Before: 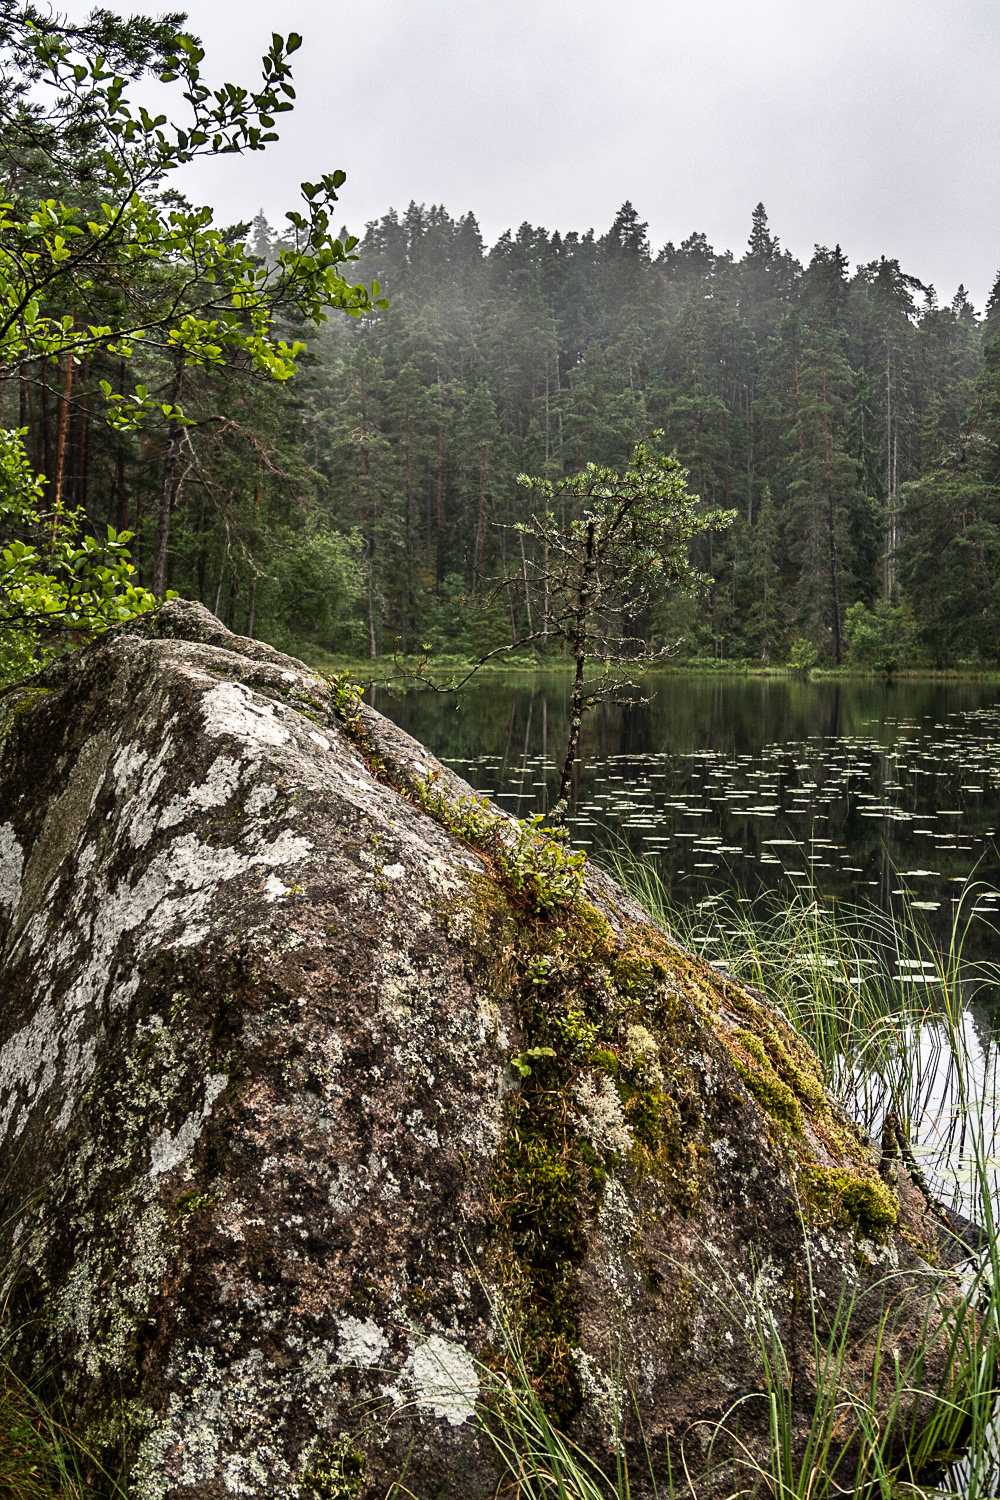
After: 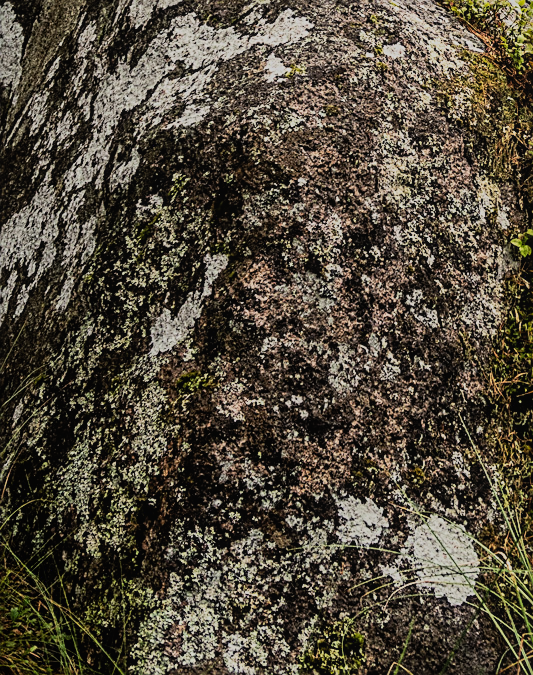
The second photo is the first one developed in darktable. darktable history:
crop and rotate: top 54.778%, right 46.61%, bottom 0.159%
filmic rgb: black relative exposure -7.65 EV, white relative exposure 4.56 EV, hardness 3.61, color science v6 (2022)
local contrast: detail 110%
sharpen: on, module defaults
